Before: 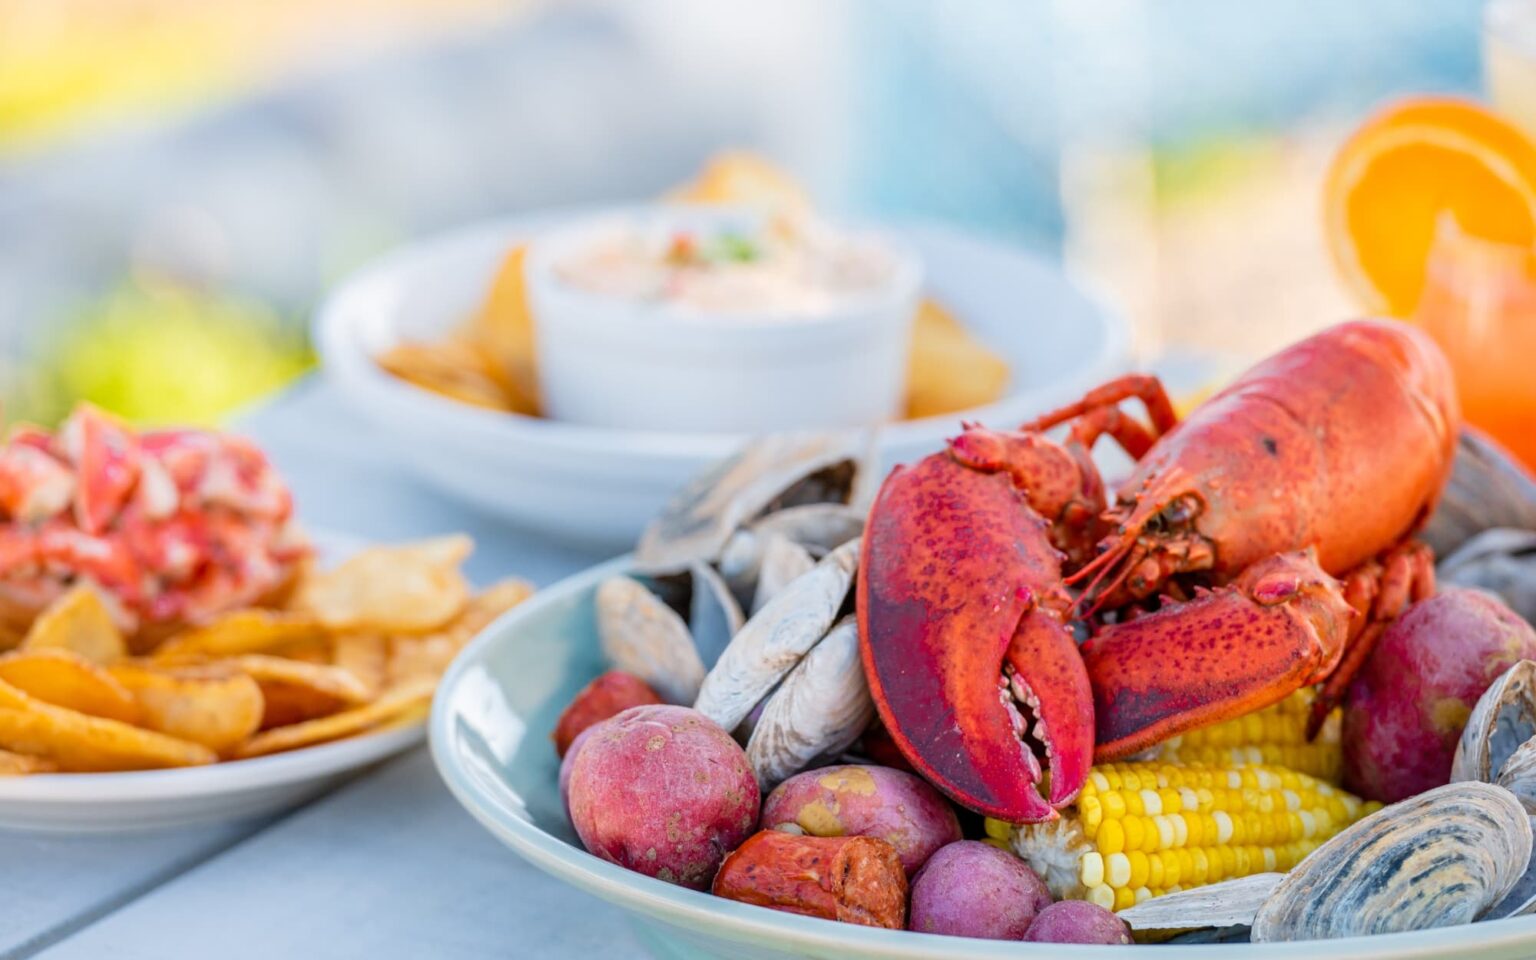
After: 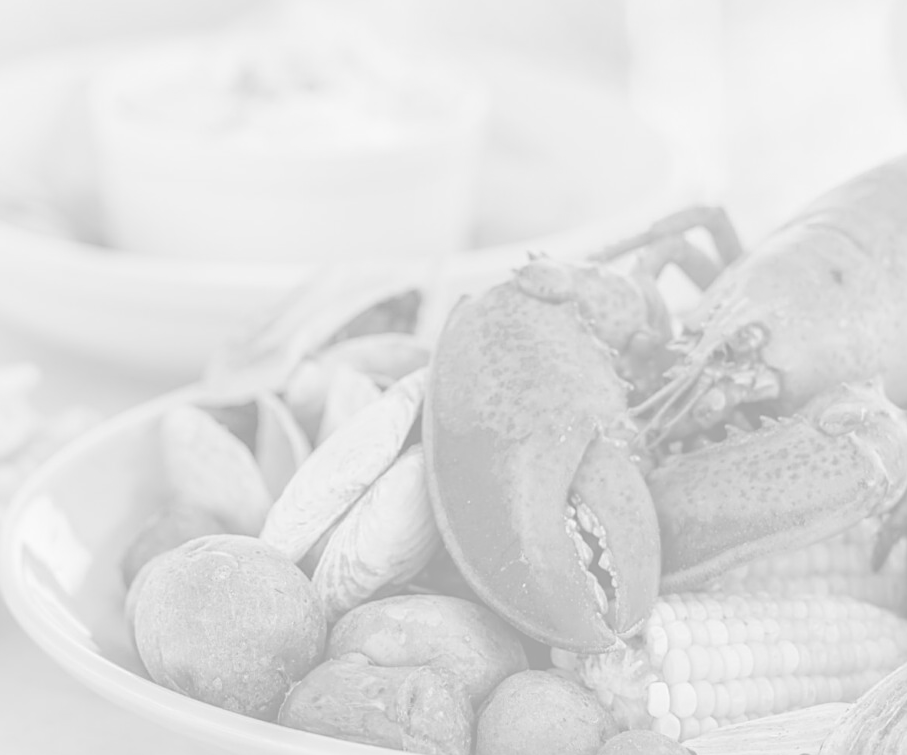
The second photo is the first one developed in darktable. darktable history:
sharpen: on, module defaults
crop and rotate: left 28.256%, top 17.734%, right 12.656%, bottom 3.573%
monochrome: a 16.01, b -2.65, highlights 0.52
colorize: hue 331.2°, saturation 75%, source mix 30.28%, lightness 70.52%, version 1
